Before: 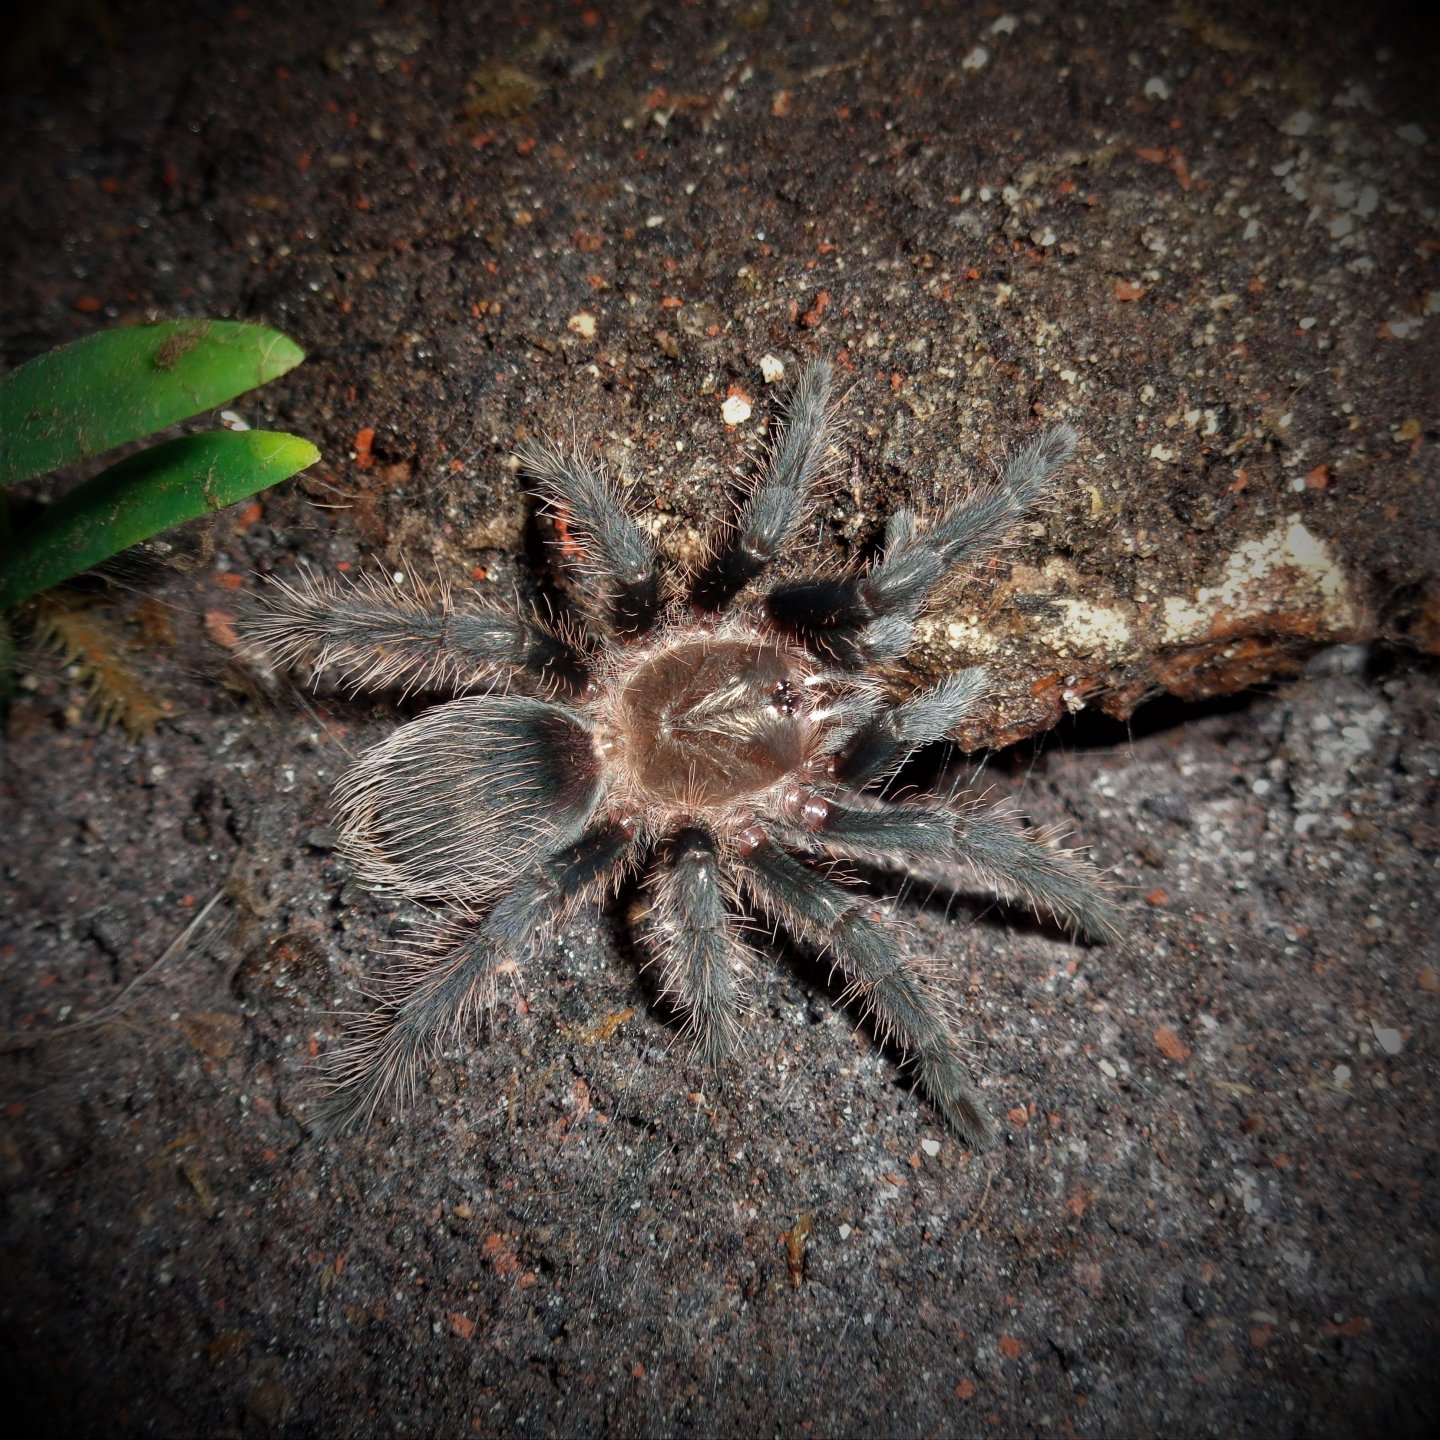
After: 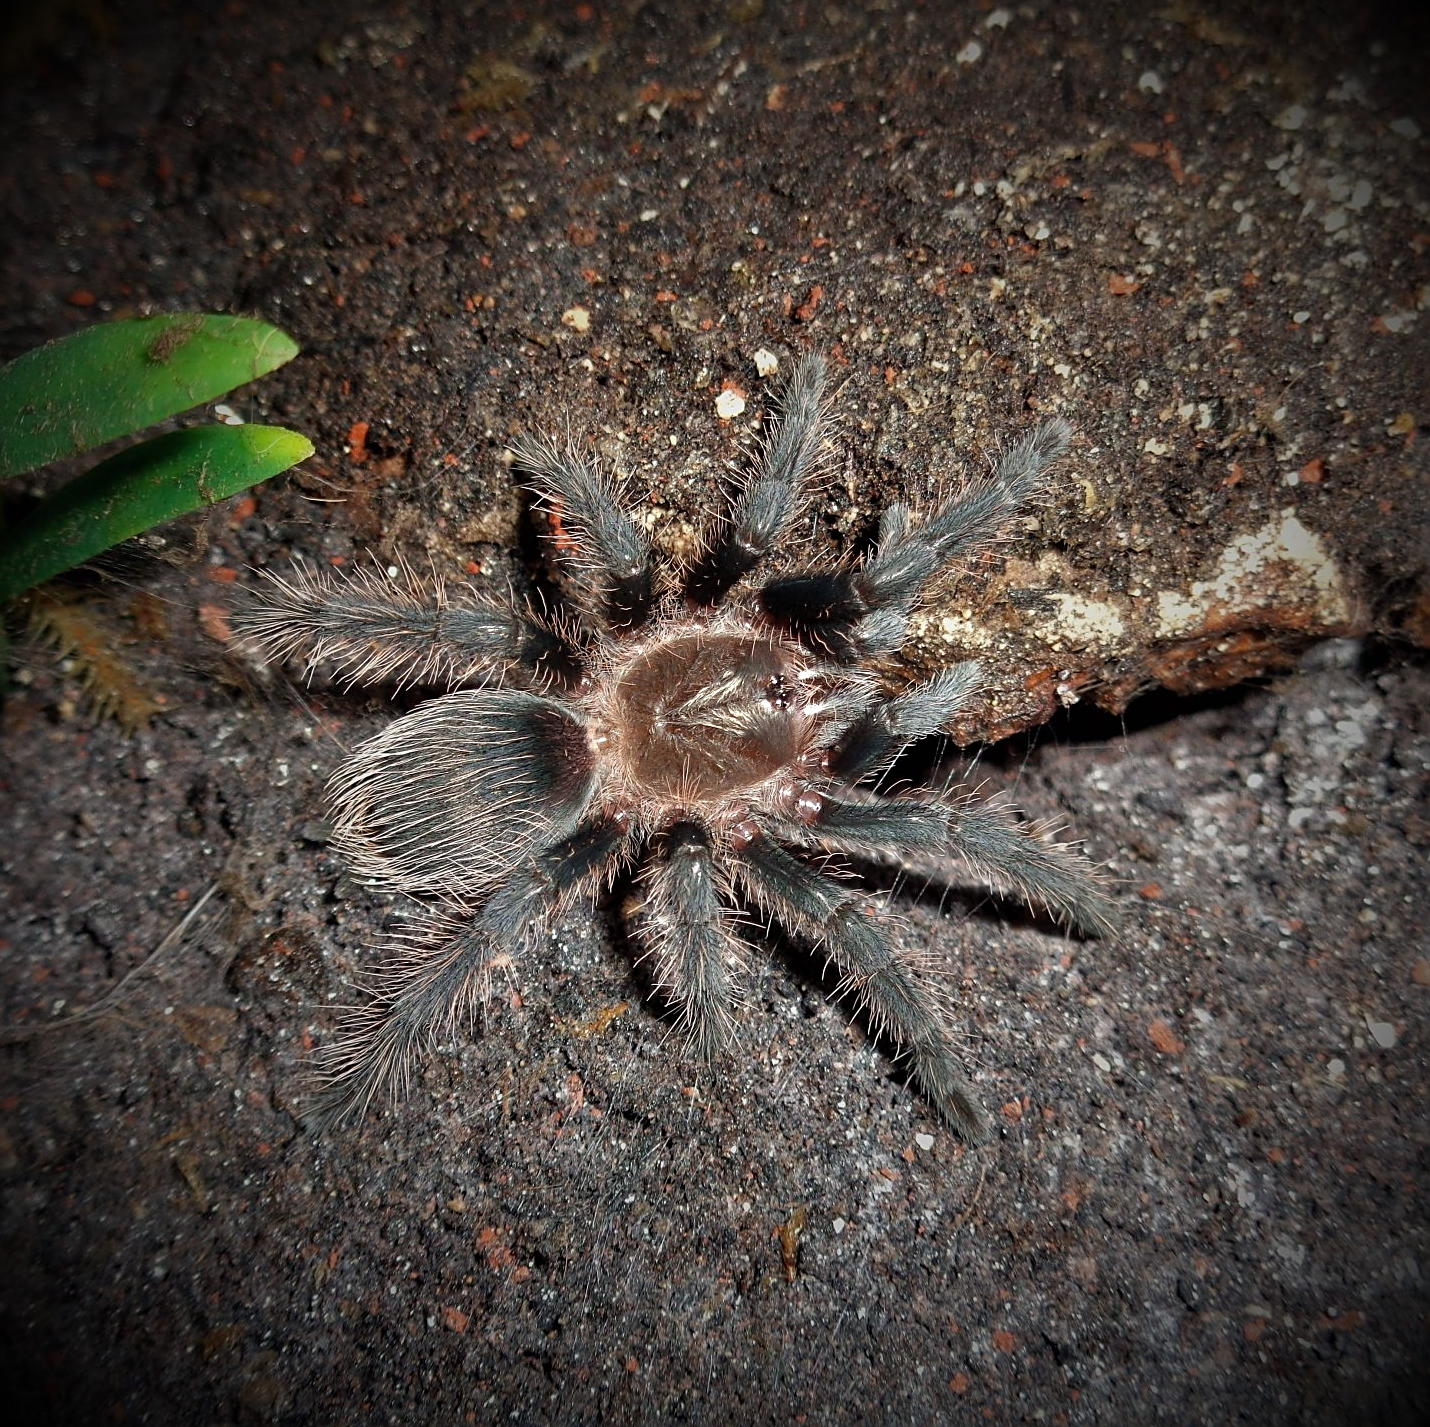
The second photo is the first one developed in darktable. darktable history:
crop: left 0.434%, top 0.485%, right 0.244%, bottom 0.386%
contrast equalizer: y [[0.5 ×6], [0.5 ×6], [0.5, 0.5, 0.501, 0.545, 0.707, 0.863], [0 ×6], [0 ×6]]
sharpen: on, module defaults
